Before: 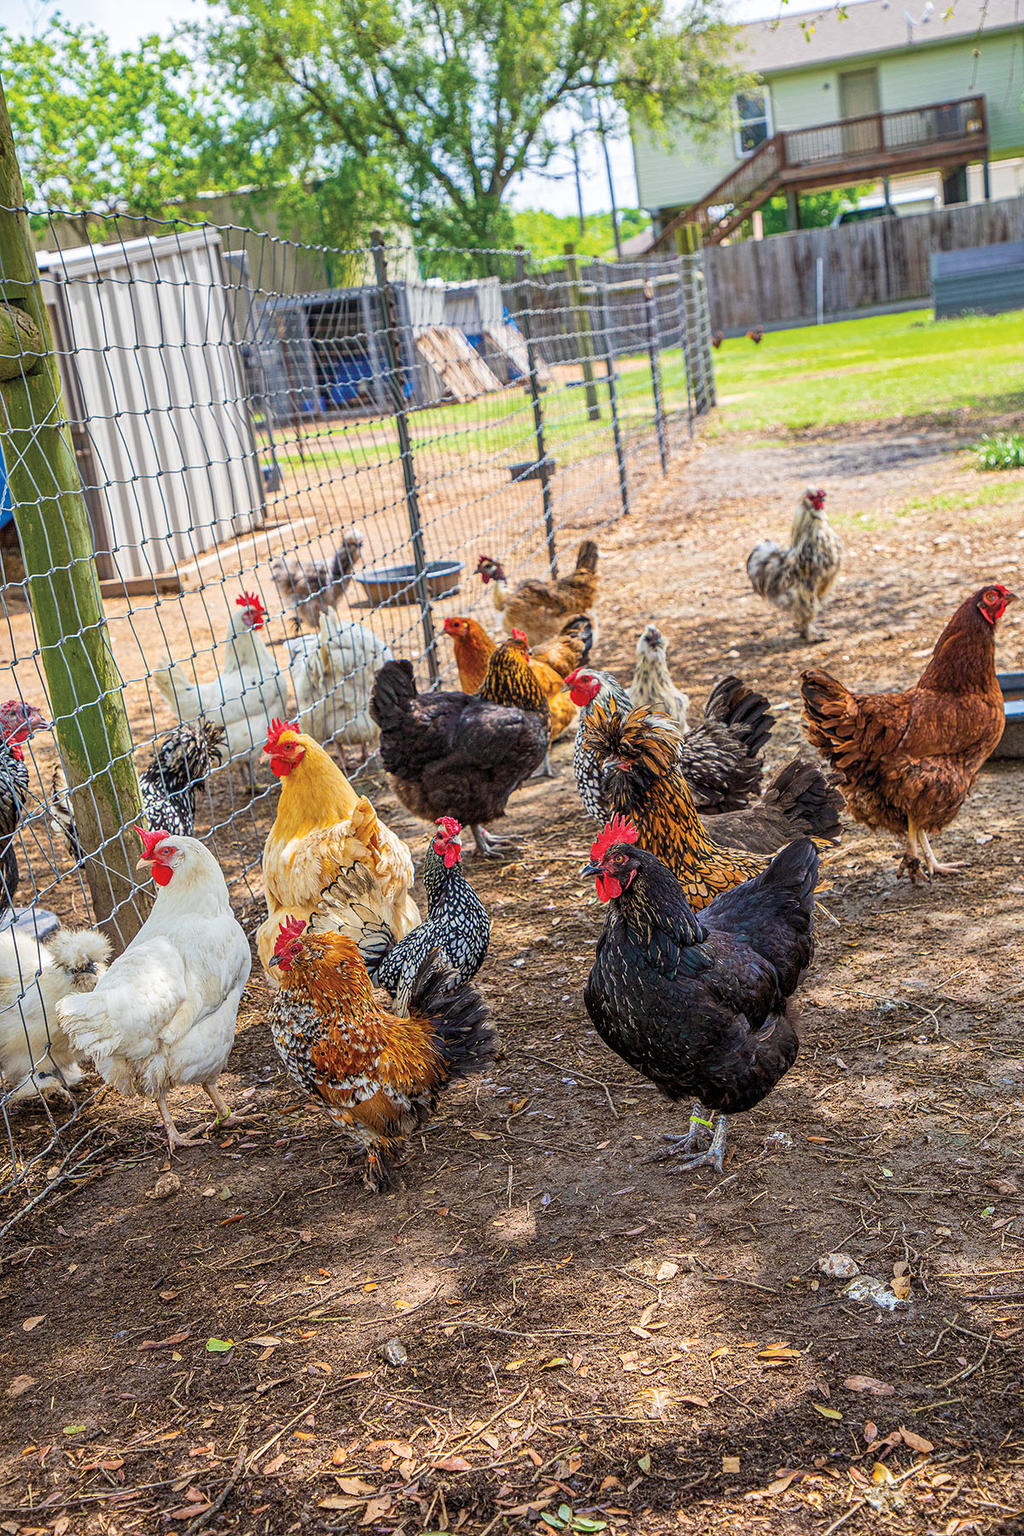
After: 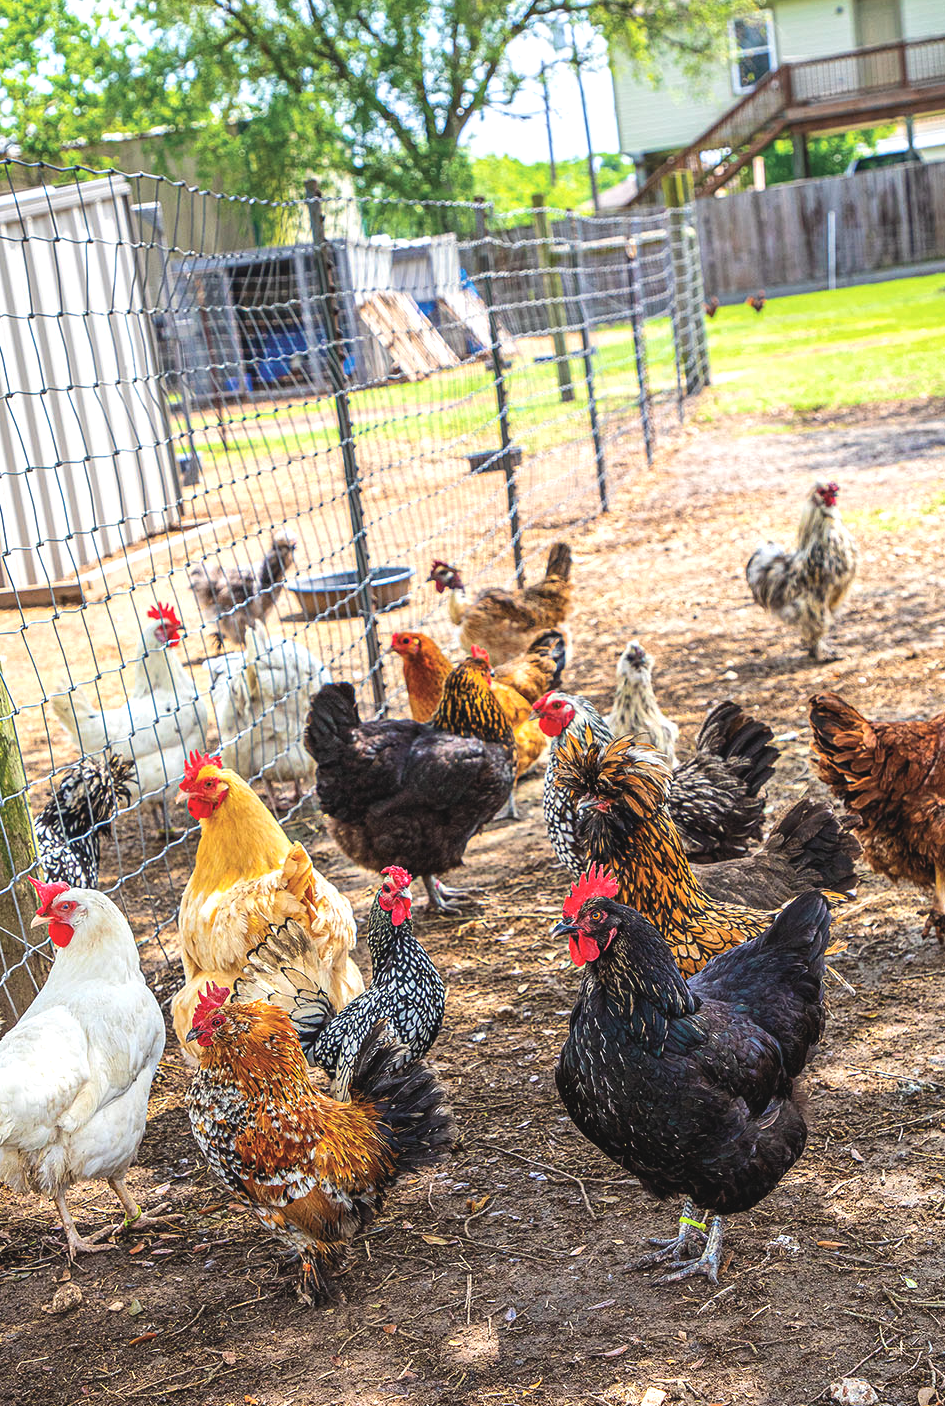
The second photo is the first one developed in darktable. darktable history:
crop and rotate: left 10.77%, top 5.1%, right 10.41%, bottom 16.76%
exposure: black level correction -0.008, exposure 0.067 EV, compensate highlight preservation false
tone equalizer: -8 EV -0.417 EV, -7 EV -0.389 EV, -6 EV -0.333 EV, -5 EV -0.222 EV, -3 EV 0.222 EV, -2 EV 0.333 EV, -1 EV 0.389 EV, +0 EV 0.417 EV, edges refinement/feathering 500, mask exposure compensation -1.25 EV, preserve details no
